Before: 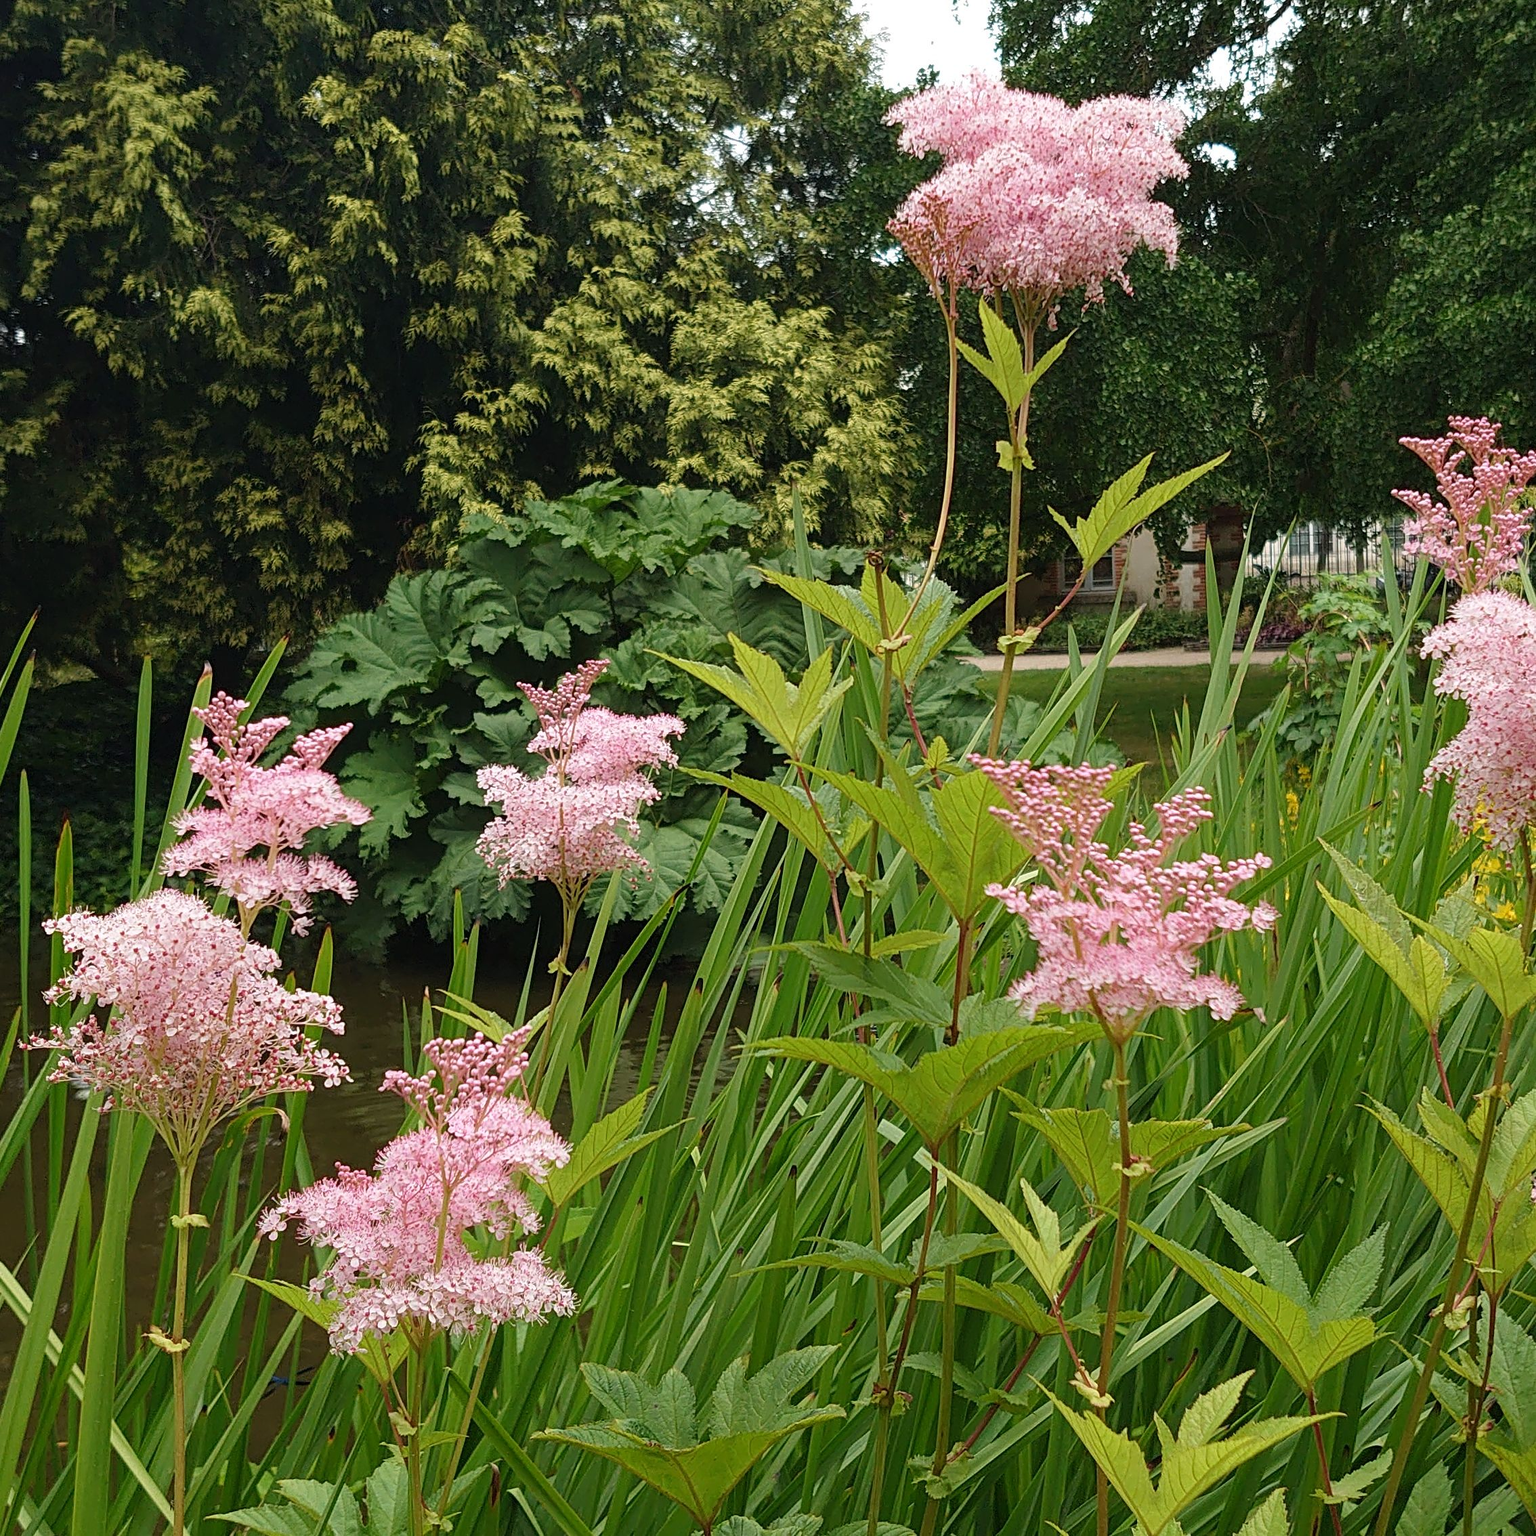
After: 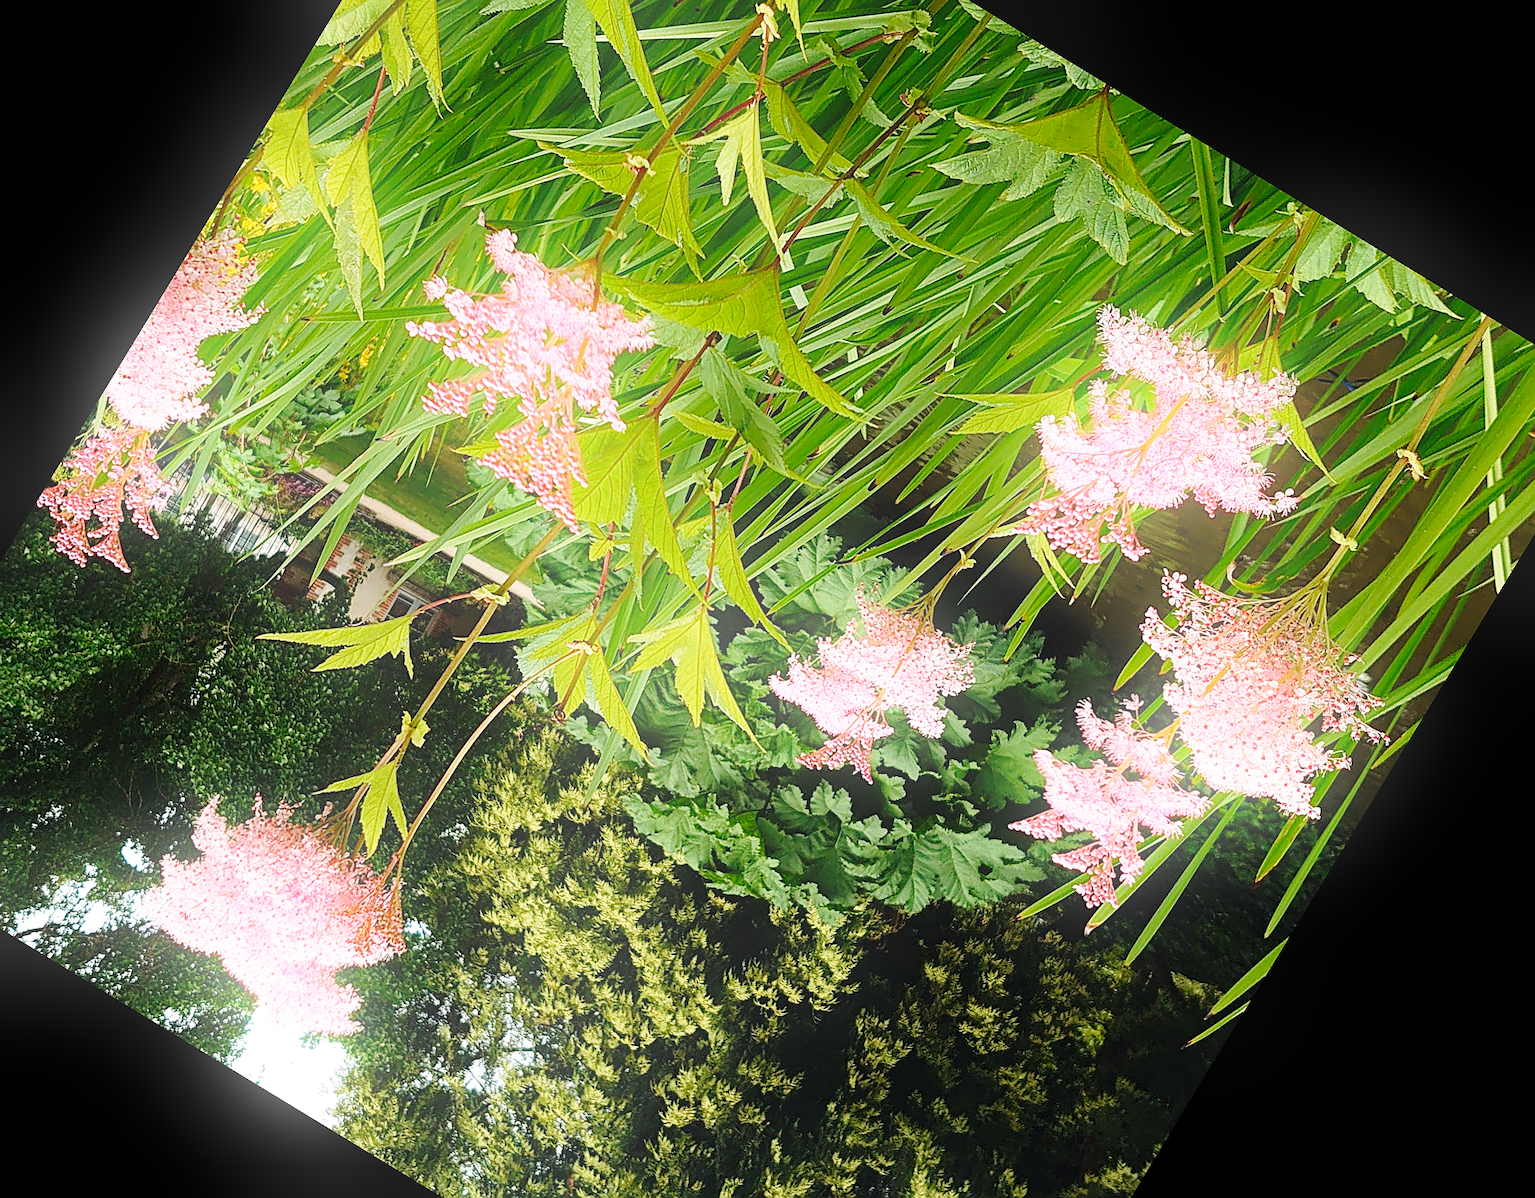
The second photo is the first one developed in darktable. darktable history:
crop and rotate: angle 148.68°, left 9.111%, top 15.603%, right 4.588%, bottom 17.041%
base curve: curves: ch0 [(0, 0) (0.028, 0.03) (0.121, 0.232) (0.46, 0.748) (0.859, 0.968) (1, 1)], preserve colors none
bloom: on, module defaults
sharpen: on, module defaults
